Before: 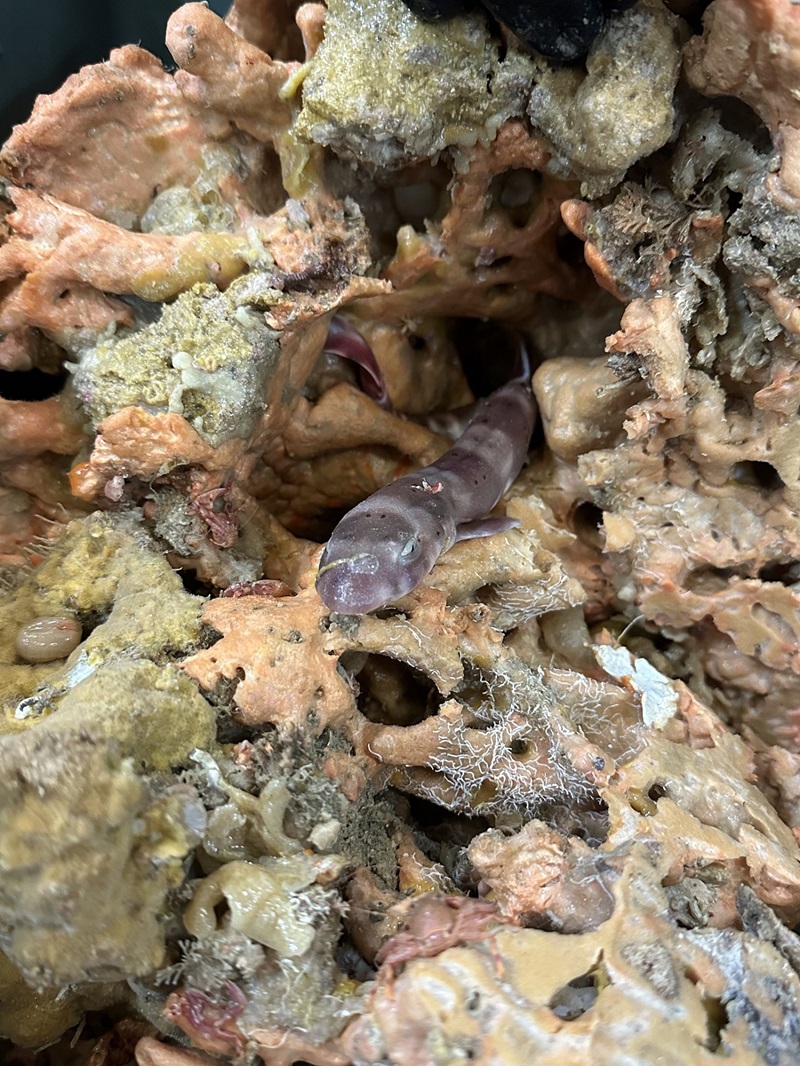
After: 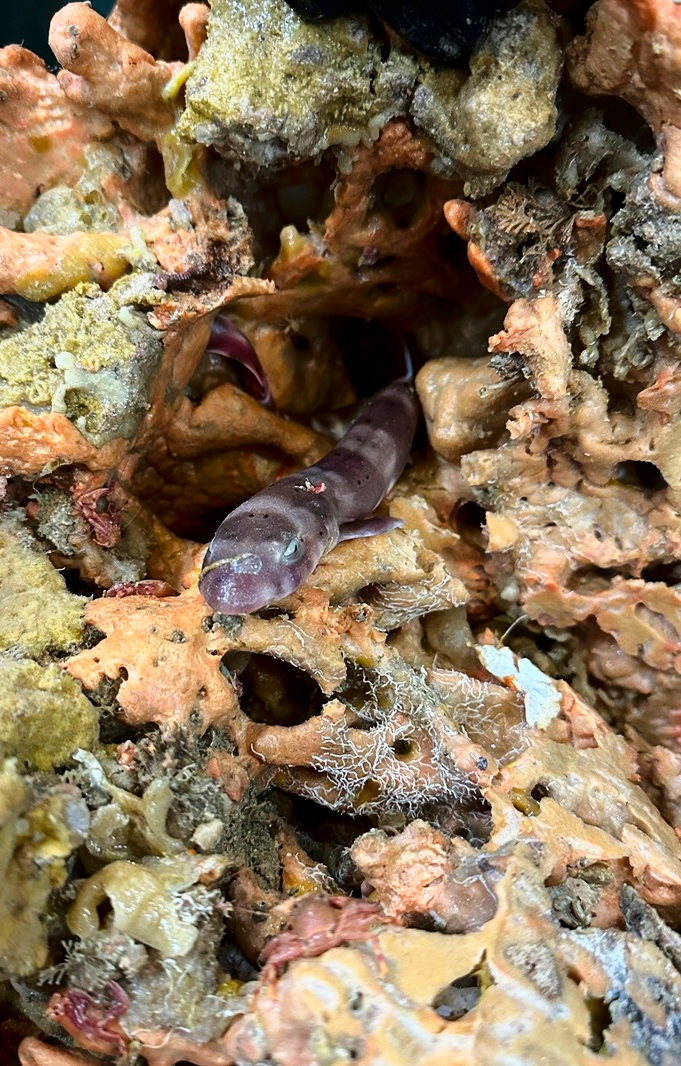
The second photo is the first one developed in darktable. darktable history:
tone curve: curves: ch0 [(0, 0) (0.091, 0.077) (0.389, 0.458) (0.745, 0.82) (0.844, 0.908) (0.909, 0.942) (1, 0.973)]; ch1 [(0, 0) (0.437, 0.404) (0.5, 0.5) (0.529, 0.556) (0.58, 0.603) (0.616, 0.649) (1, 1)]; ch2 [(0, 0) (0.442, 0.415) (0.5, 0.5) (0.535, 0.557) (0.585, 0.62) (1, 1)], color space Lab, linked channels, preserve colors none
crop and rotate: left 14.81%
contrast brightness saturation: contrast 0.069, brightness -0.146, saturation 0.111
